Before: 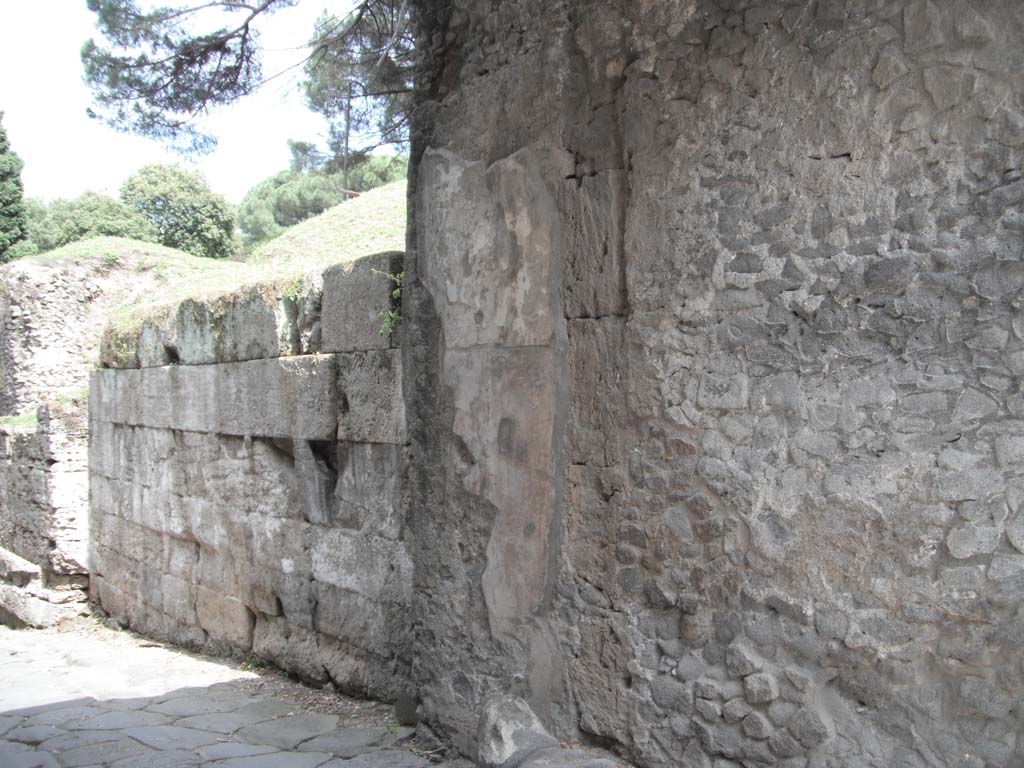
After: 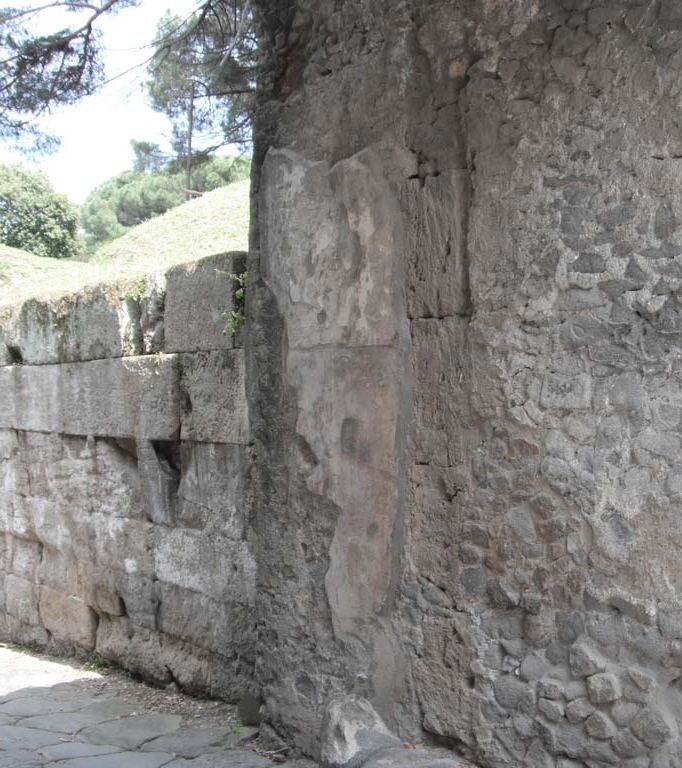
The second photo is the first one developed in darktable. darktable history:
crop and rotate: left 15.333%, right 18.014%
